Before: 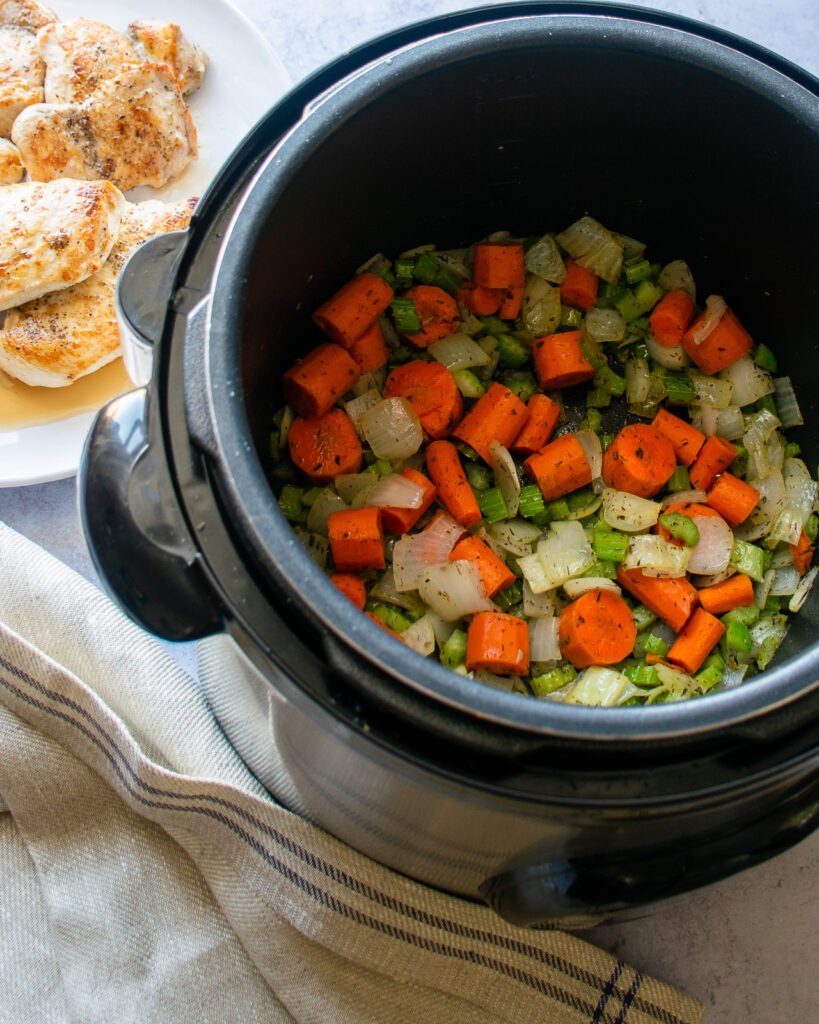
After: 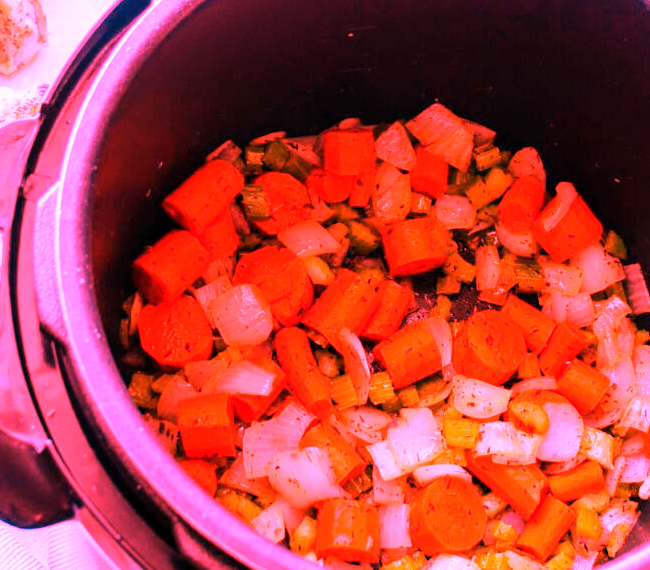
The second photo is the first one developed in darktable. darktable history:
crop: left 18.38%, top 11.092%, right 2.134%, bottom 33.217%
white balance: red 4.26, blue 1.802
